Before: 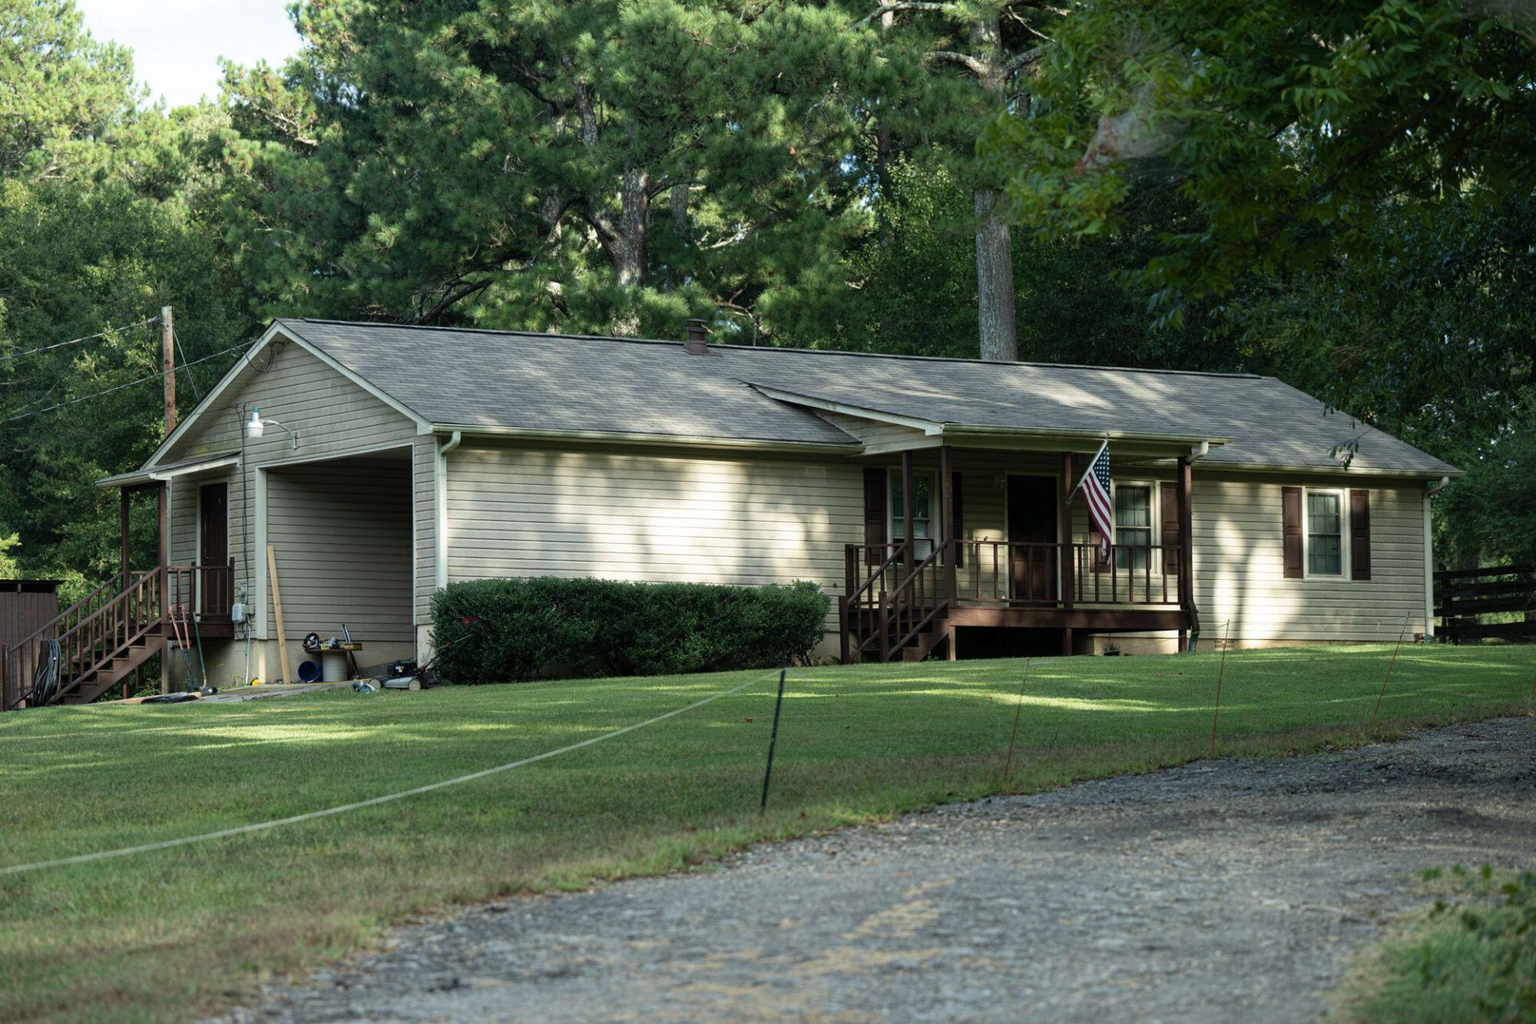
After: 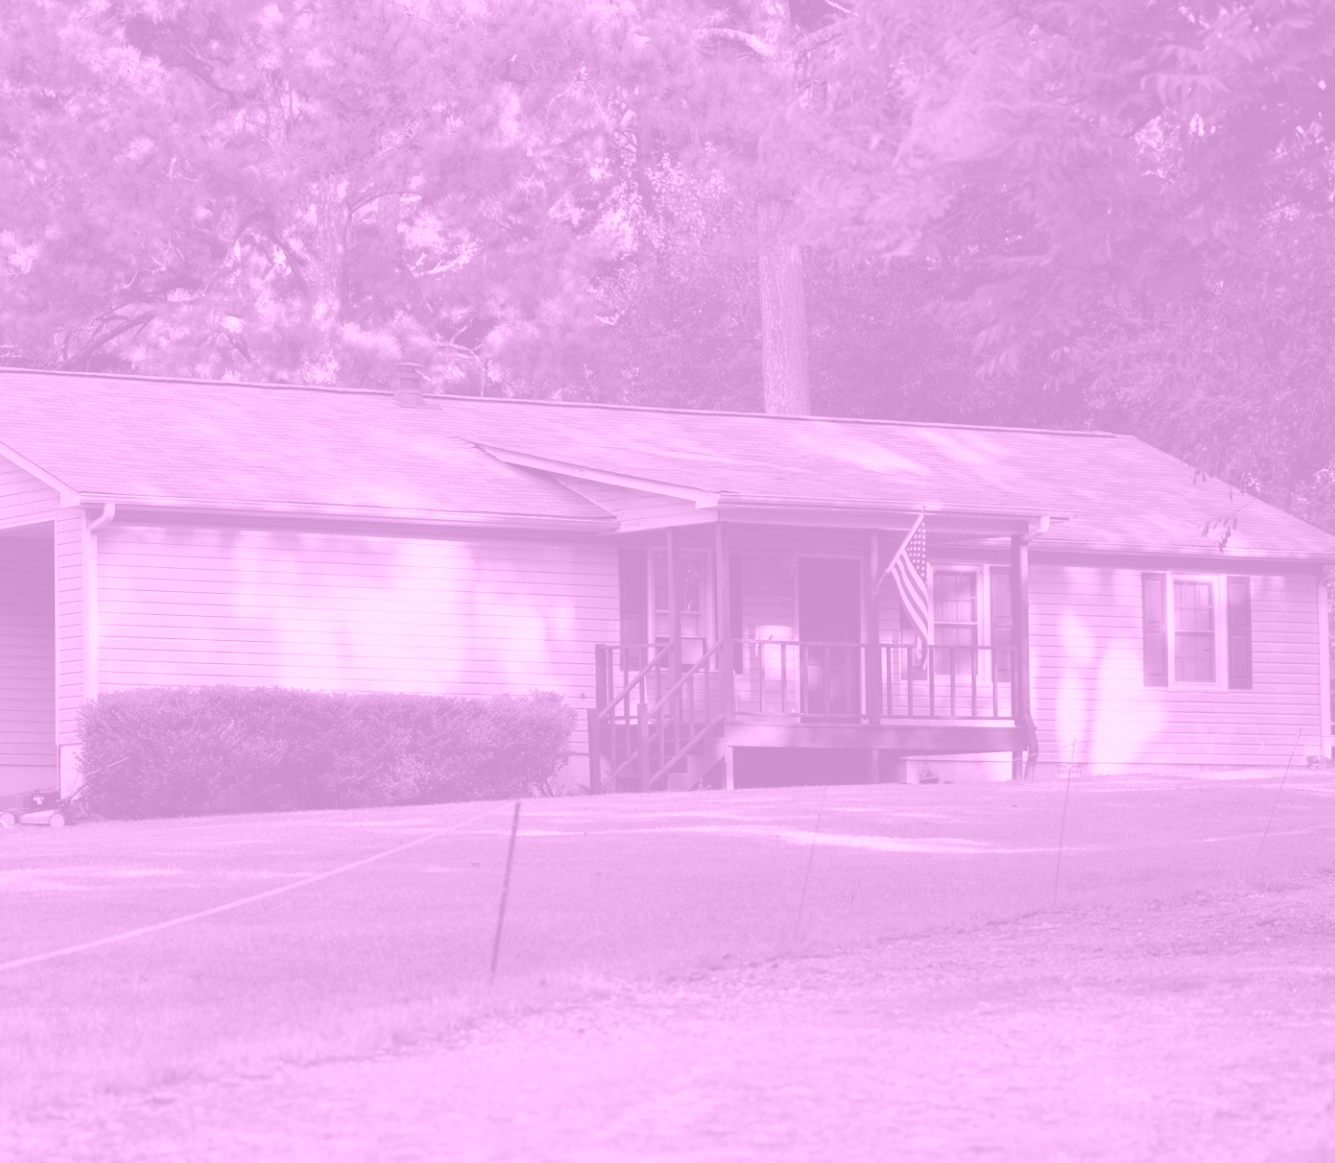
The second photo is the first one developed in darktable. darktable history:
crop and rotate: left 24.034%, top 2.838%, right 6.406%, bottom 6.299%
colorize: hue 331.2°, saturation 69%, source mix 30.28%, lightness 69.02%, version 1
